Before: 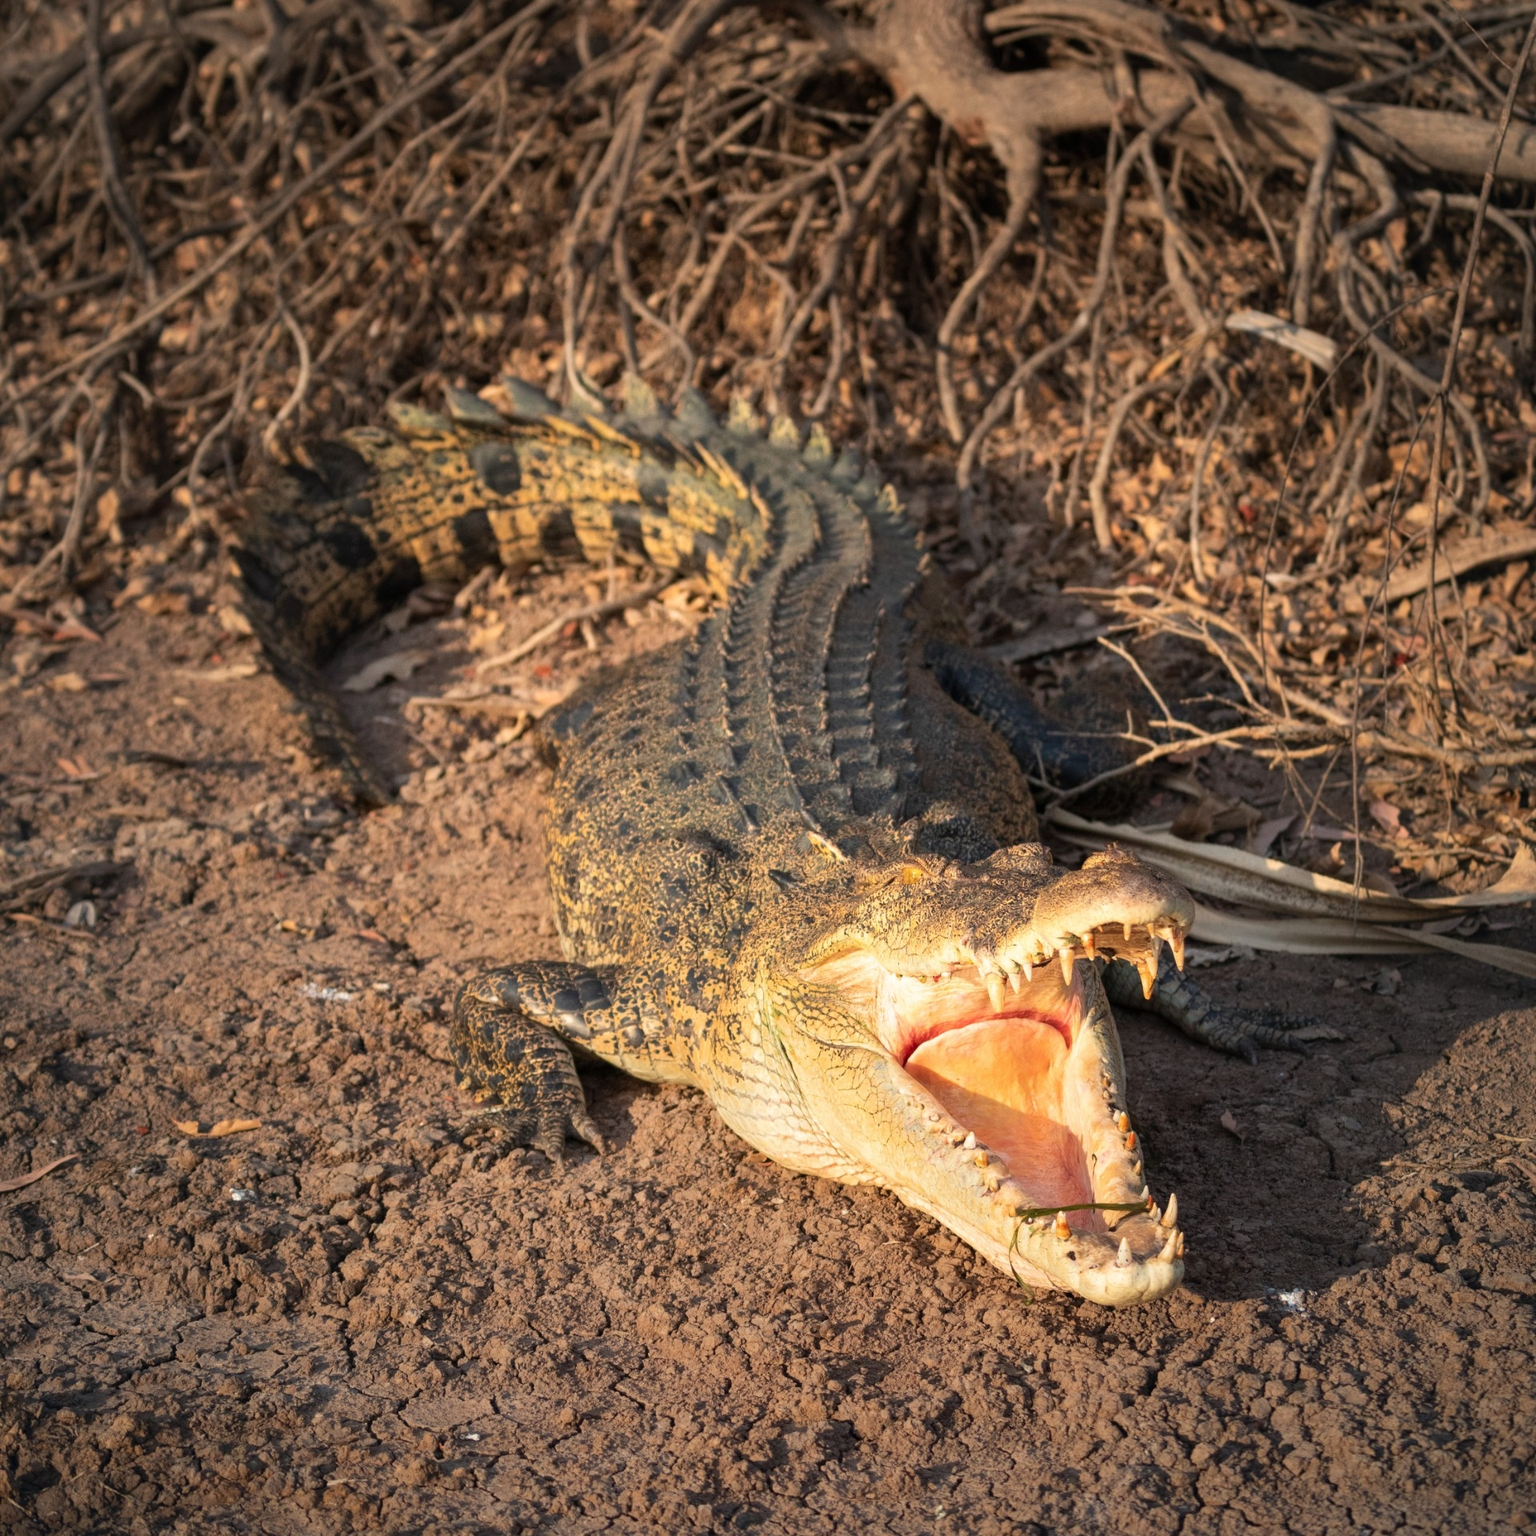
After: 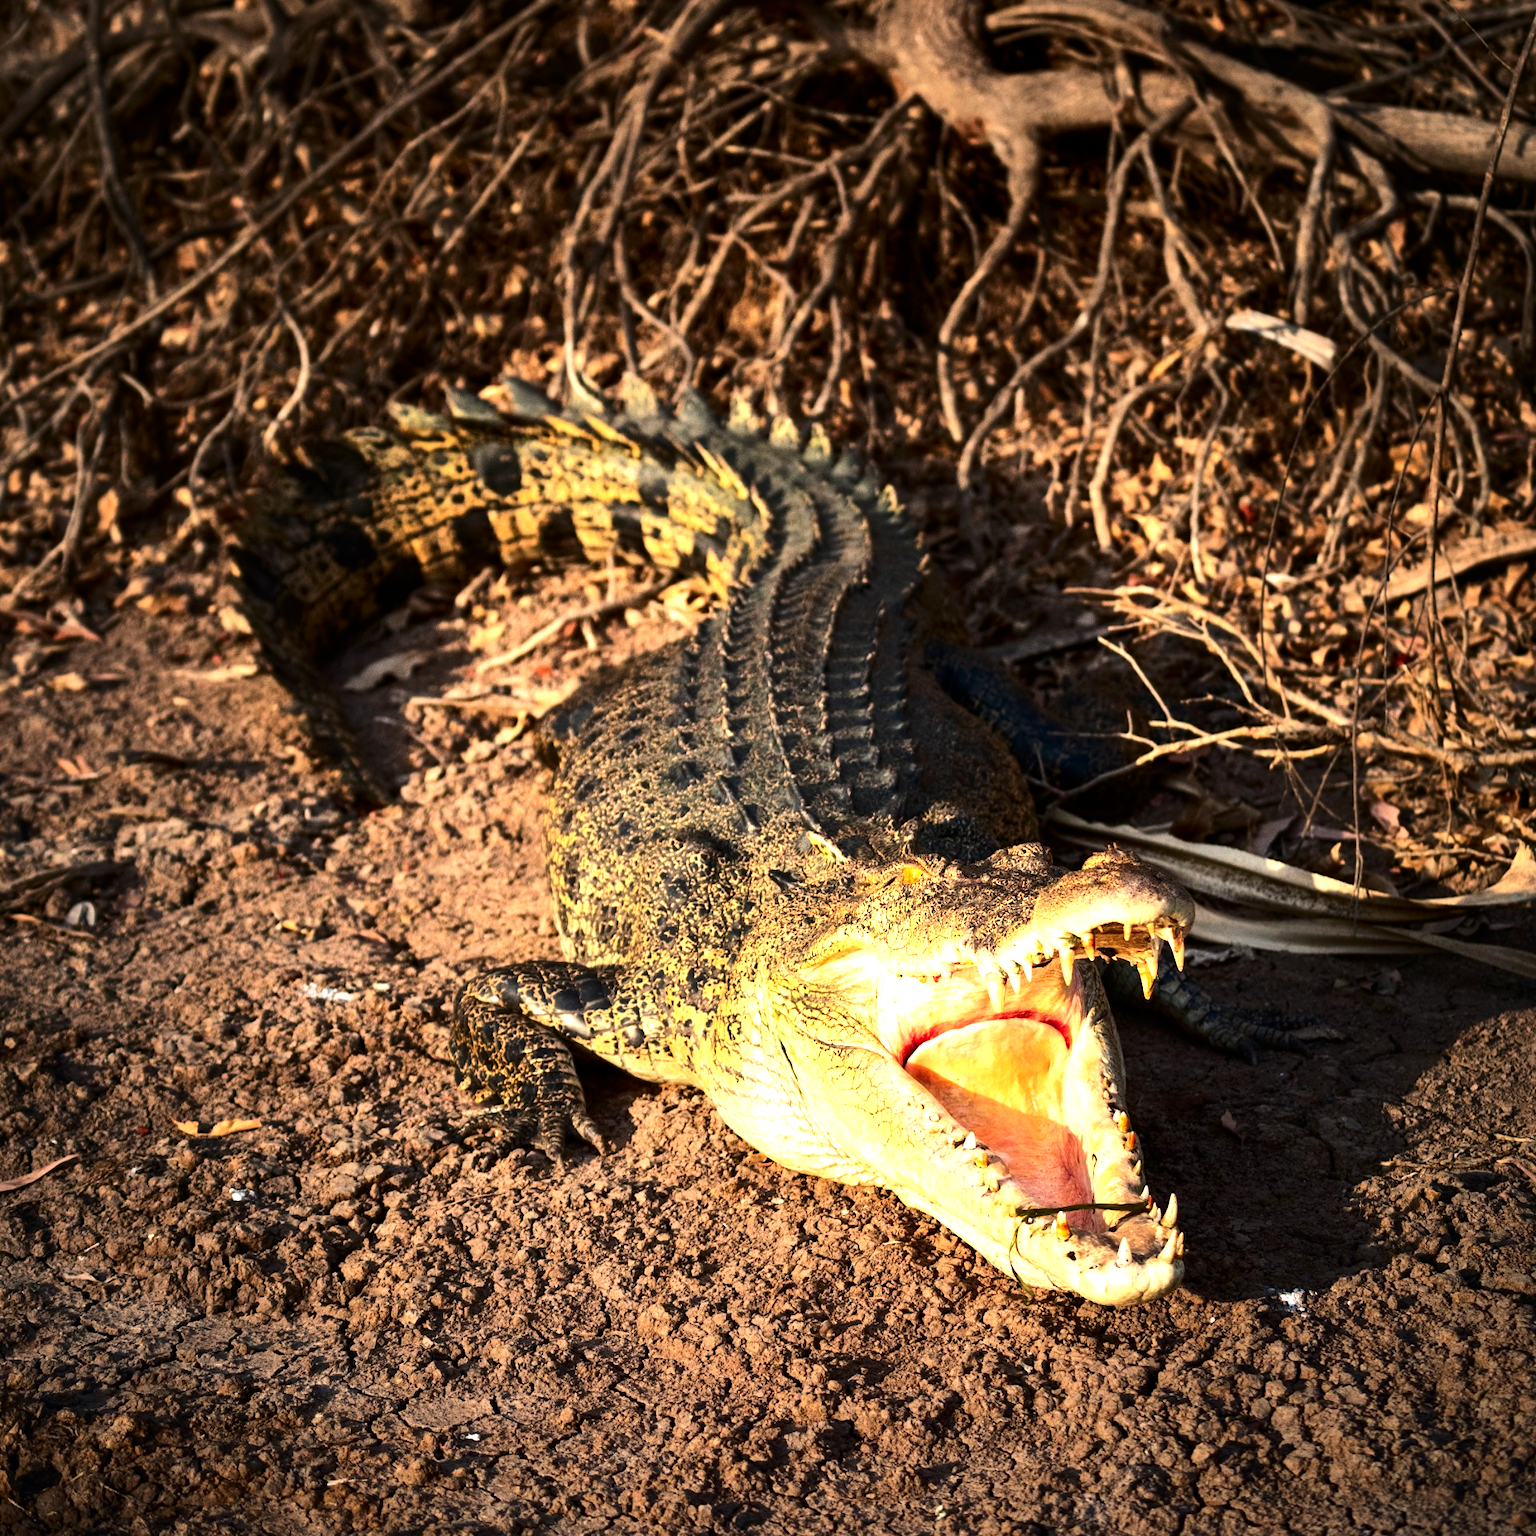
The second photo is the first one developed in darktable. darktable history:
contrast brightness saturation: contrast 0.12, brightness -0.12, saturation 0.2
tone equalizer: -8 EV -1.08 EV, -7 EV -1.01 EV, -6 EV -0.867 EV, -5 EV -0.578 EV, -3 EV 0.578 EV, -2 EV 0.867 EV, -1 EV 1.01 EV, +0 EV 1.08 EV, edges refinement/feathering 500, mask exposure compensation -1.57 EV, preserve details no
